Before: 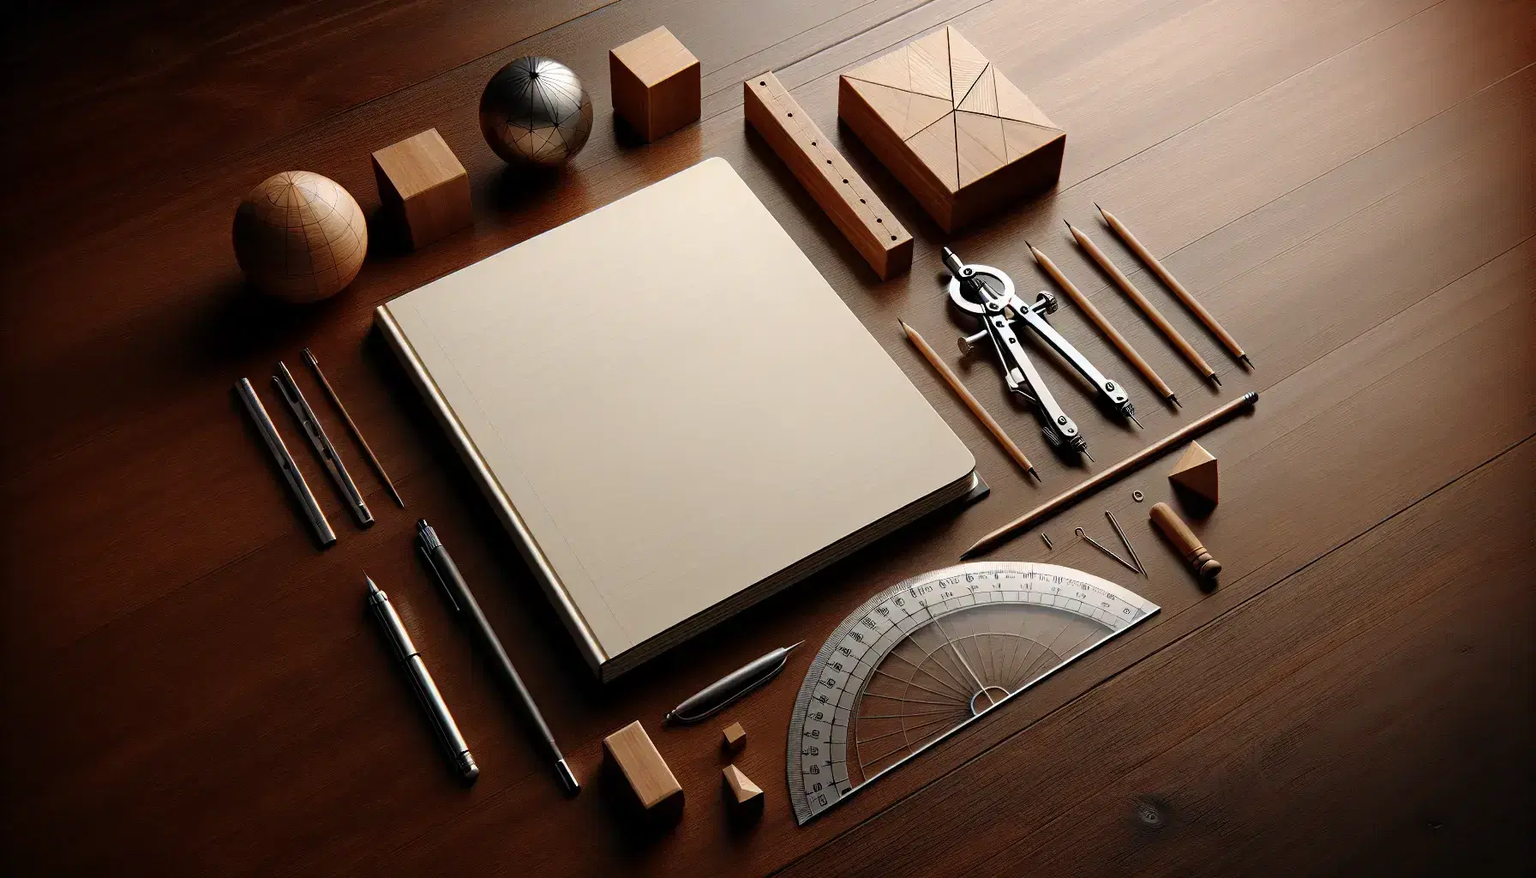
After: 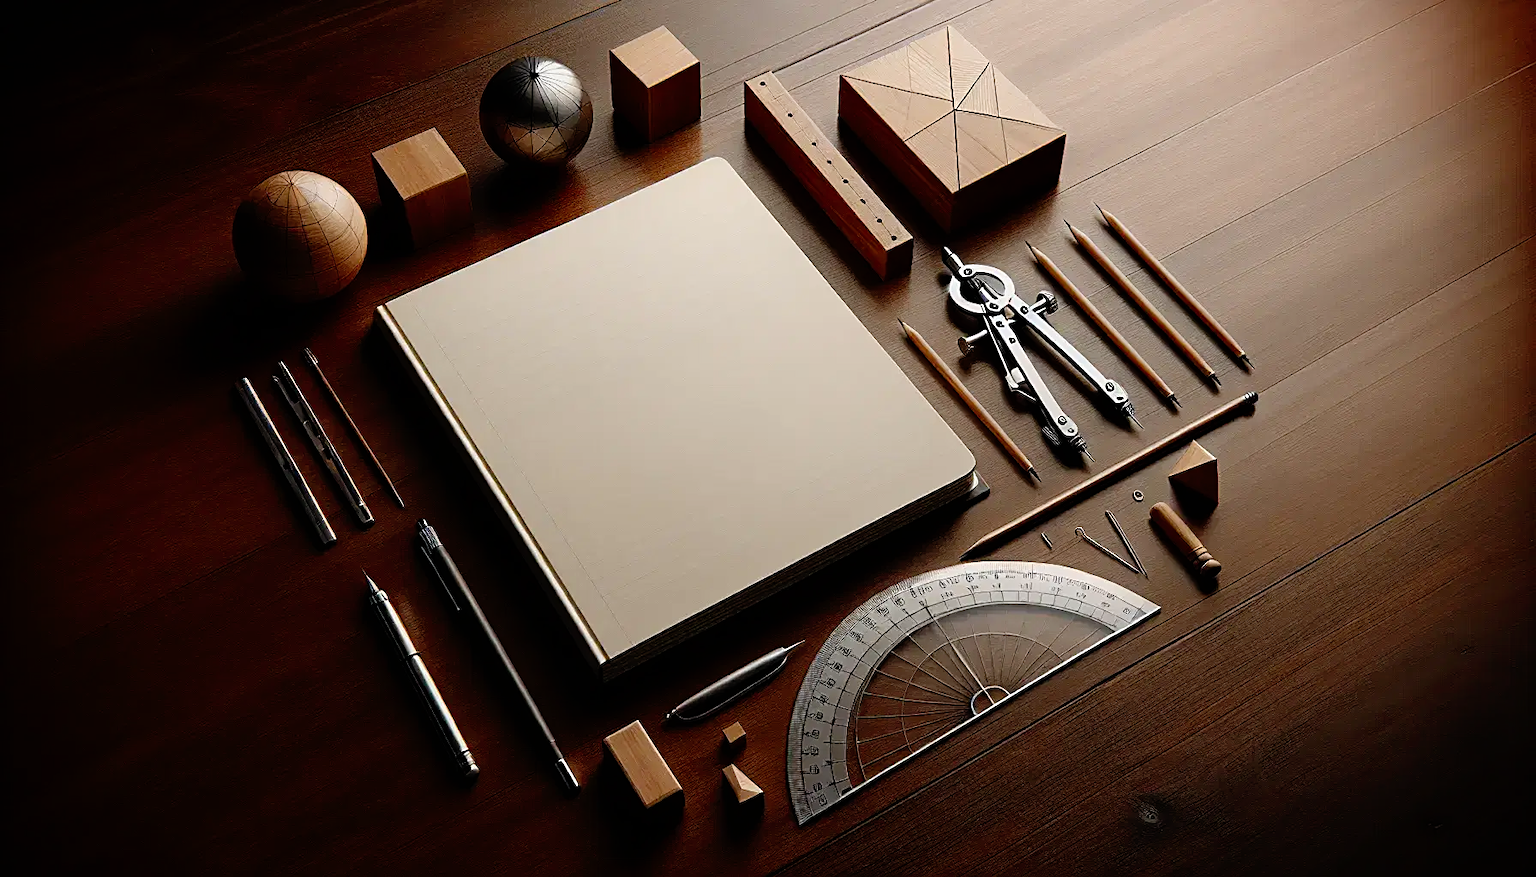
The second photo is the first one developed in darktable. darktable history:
sharpen: on, module defaults
tone curve: curves: ch0 [(0, 0) (0.003, 0.003) (0.011, 0.003) (0.025, 0.007) (0.044, 0.014) (0.069, 0.02) (0.1, 0.03) (0.136, 0.054) (0.177, 0.099) (0.224, 0.156) (0.277, 0.227) (0.335, 0.302) (0.399, 0.375) (0.468, 0.456) (0.543, 0.54) (0.623, 0.625) (0.709, 0.717) (0.801, 0.807) (0.898, 0.895) (1, 1)], preserve colors none
exposure: exposure -0.151 EV, compensate highlight preservation false
